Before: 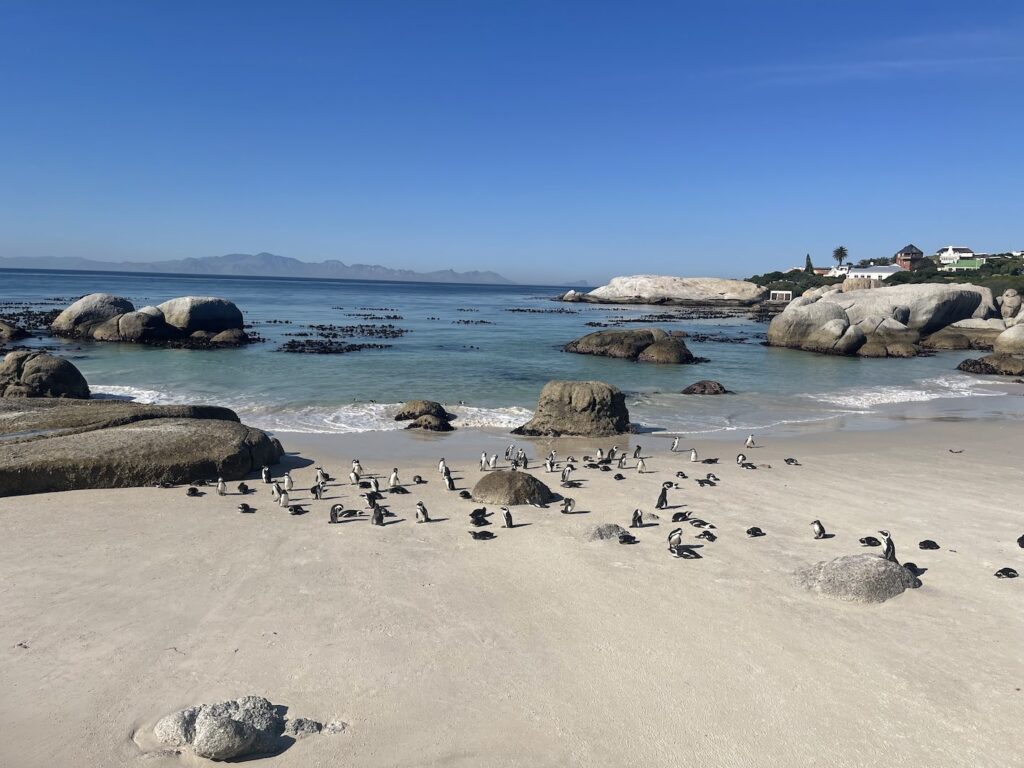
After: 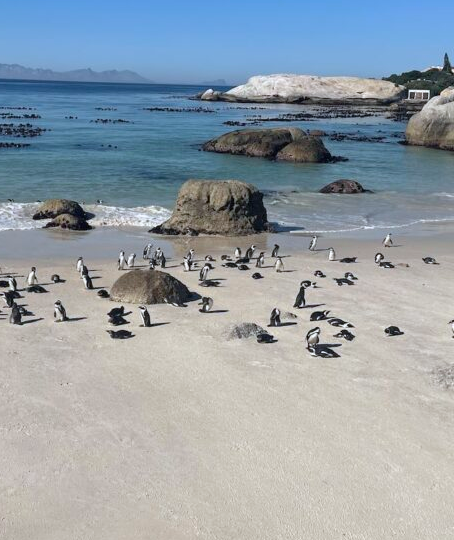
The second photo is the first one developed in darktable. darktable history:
crop: left 35.432%, top 26.233%, right 20.145%, bottom 3.432%
exposure: exposure -0.01 EV, compensate highlight preservation false
white balance: red 0.976, blue 1.04
